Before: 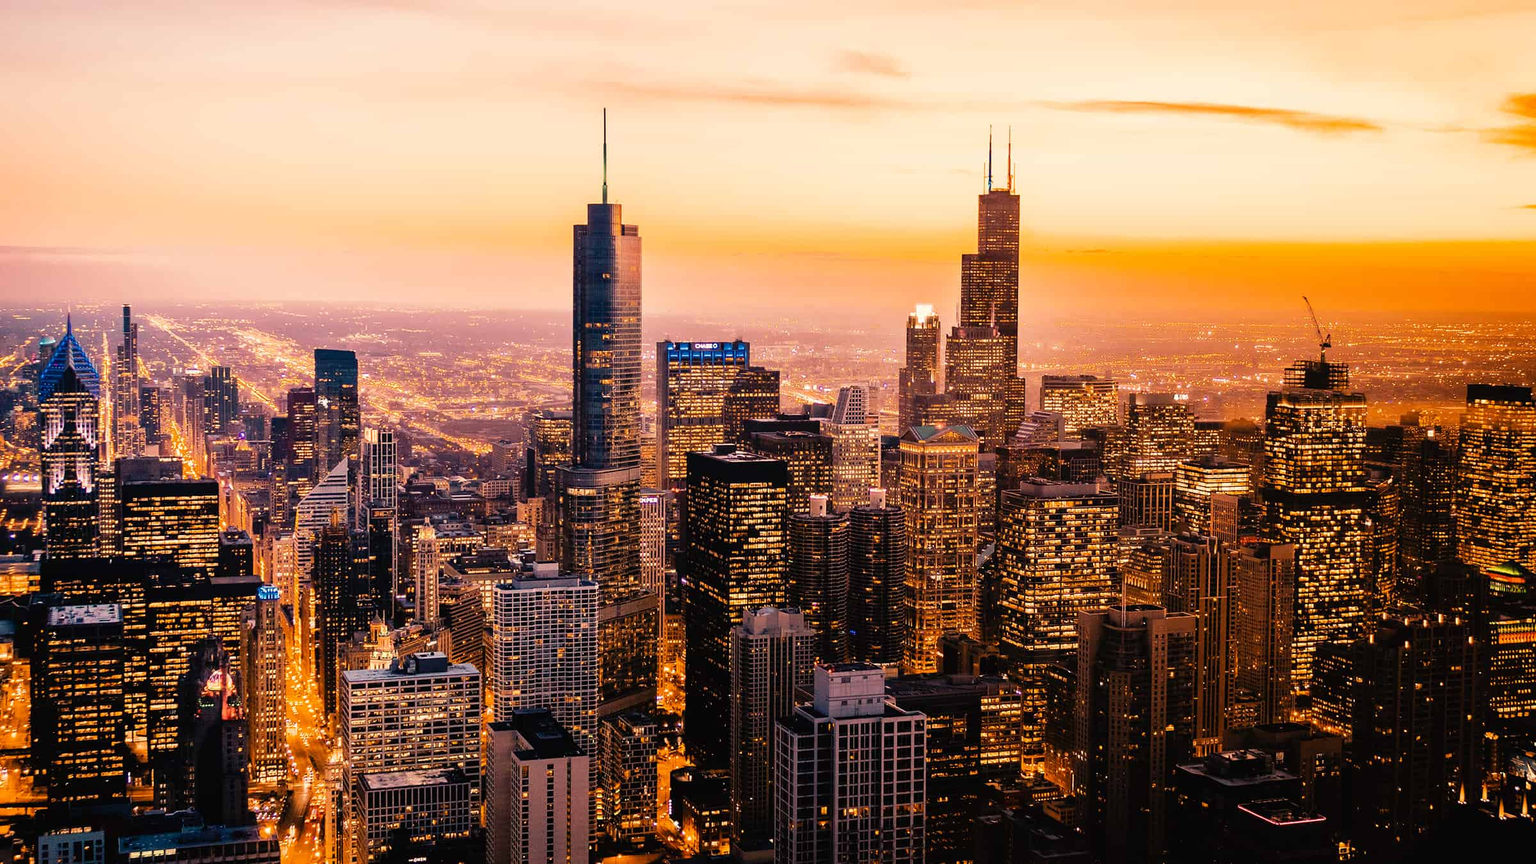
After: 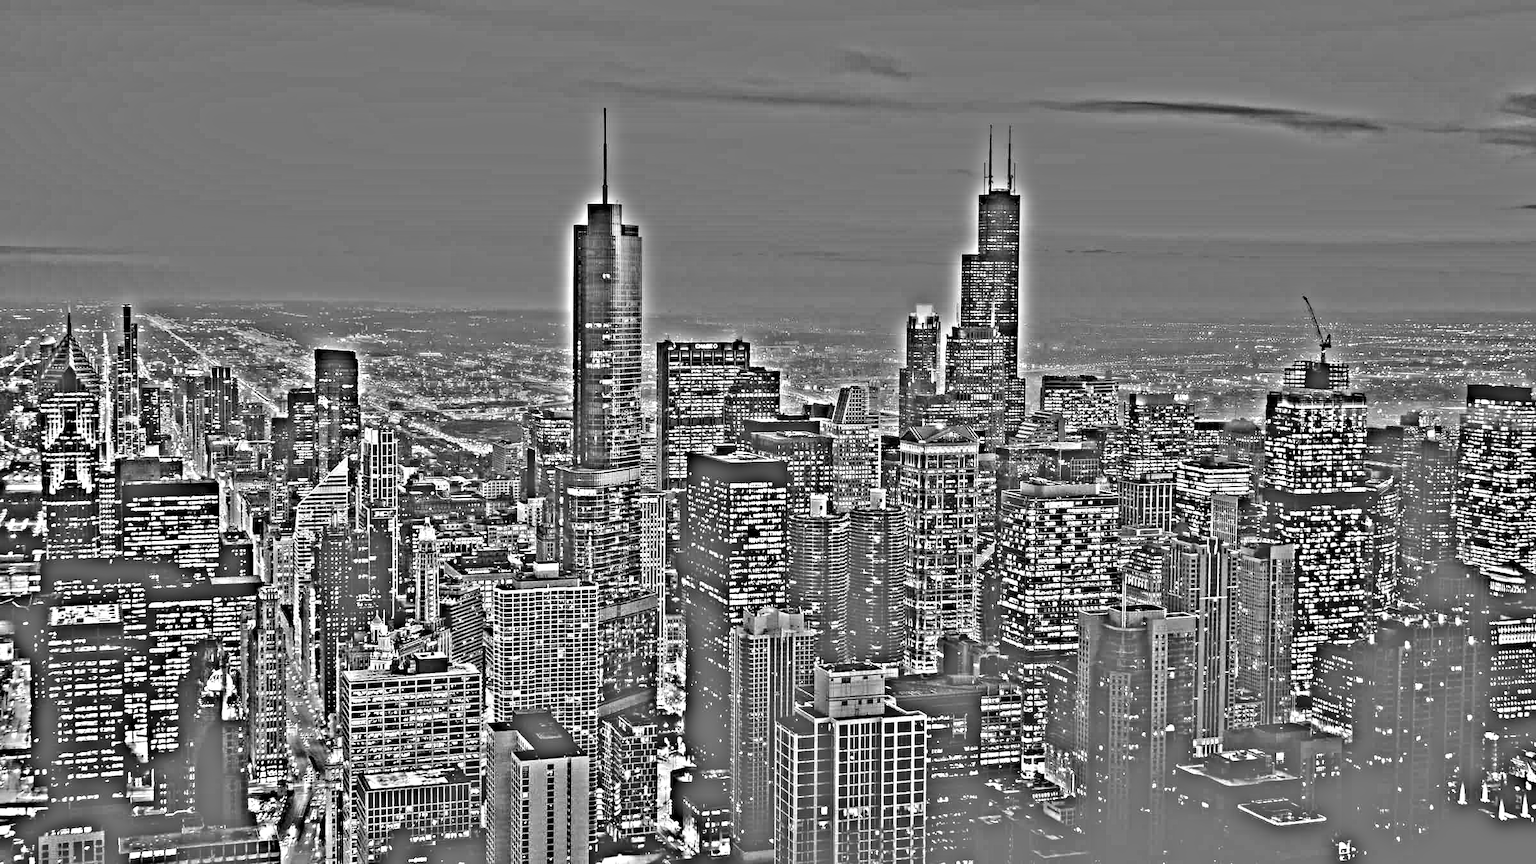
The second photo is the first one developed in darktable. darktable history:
contrast equalizer: octaves 7, y [[0.6 ×6], [0.55 ×6], [0 ×6], [0 ×6], [0 ×6]], mix 0.15
white balance: red 1.042, blue 1.17
highpass: sharpness 49.79%, contrast boost 49.79%
